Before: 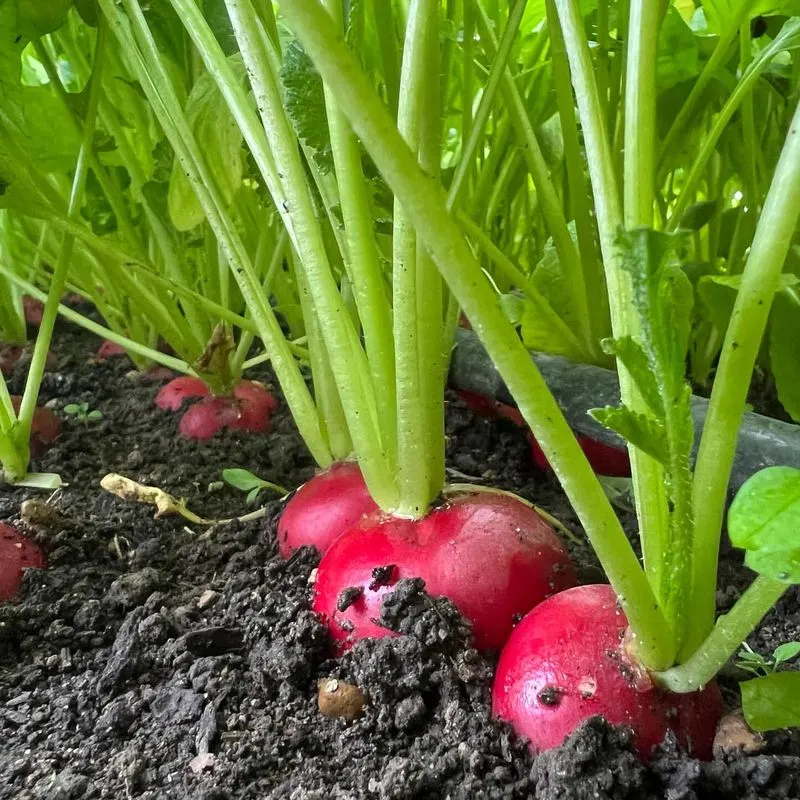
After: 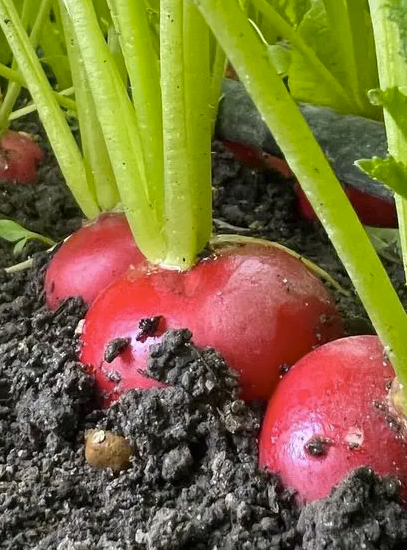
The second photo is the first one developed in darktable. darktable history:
color contrast: green-magenta contrast 0.8, blue-yellow contrast 1.1, unbound 0
crop and rotate: left 29.237%, top 31.152%, right 19.807%
levels: levels [0, 0.478, 1]
